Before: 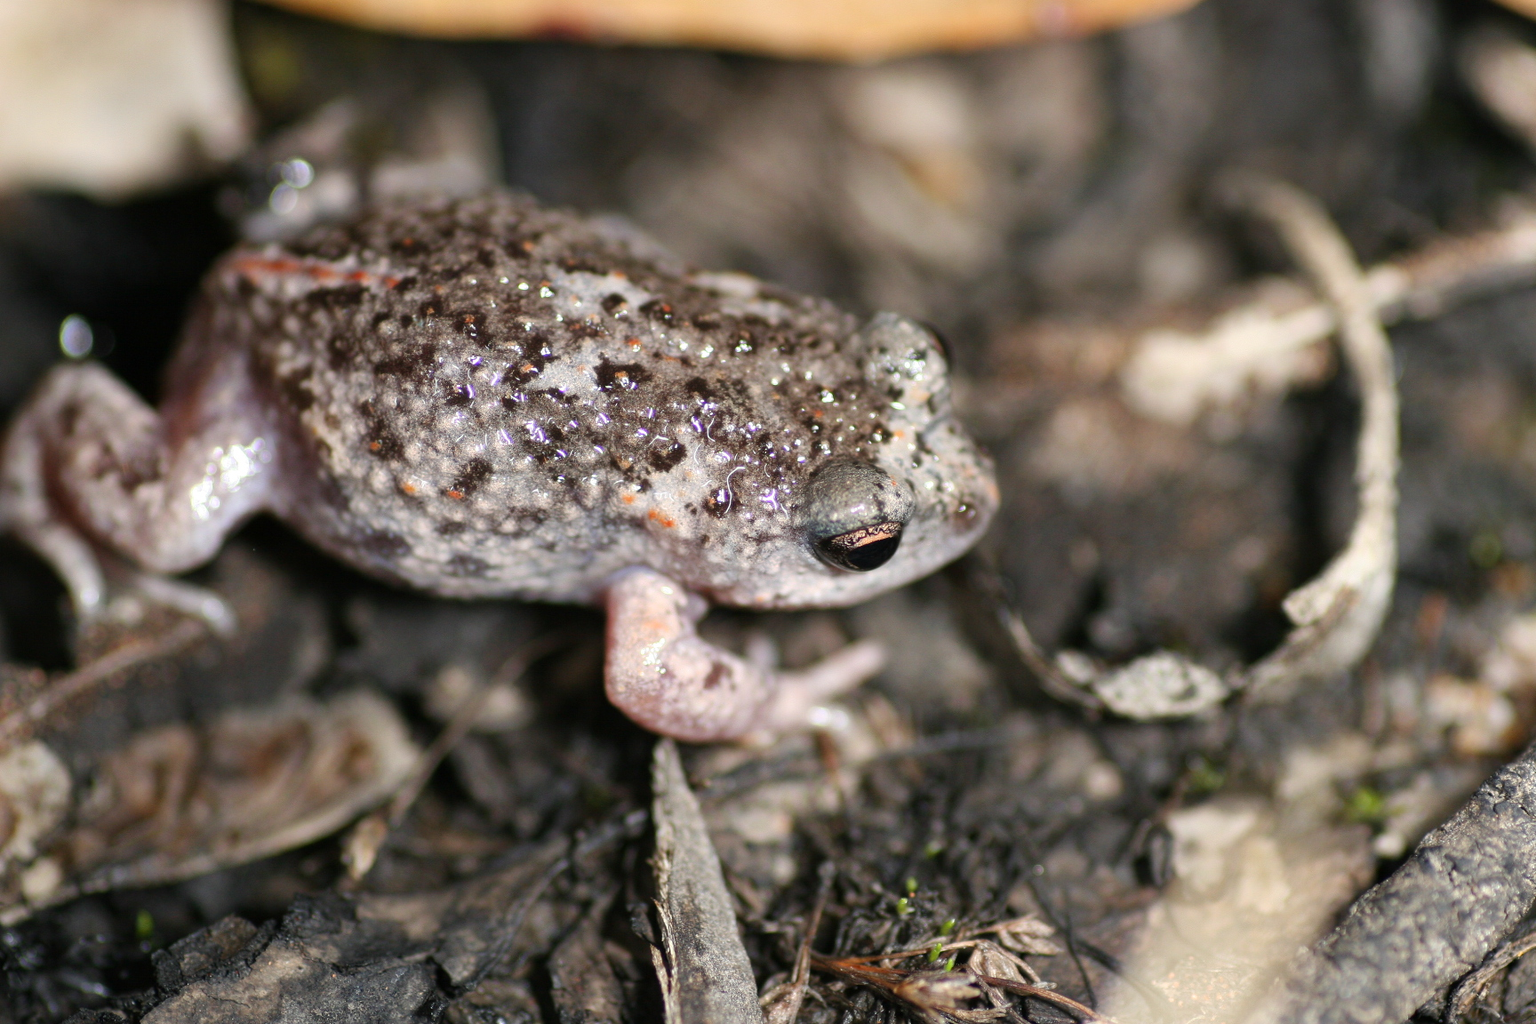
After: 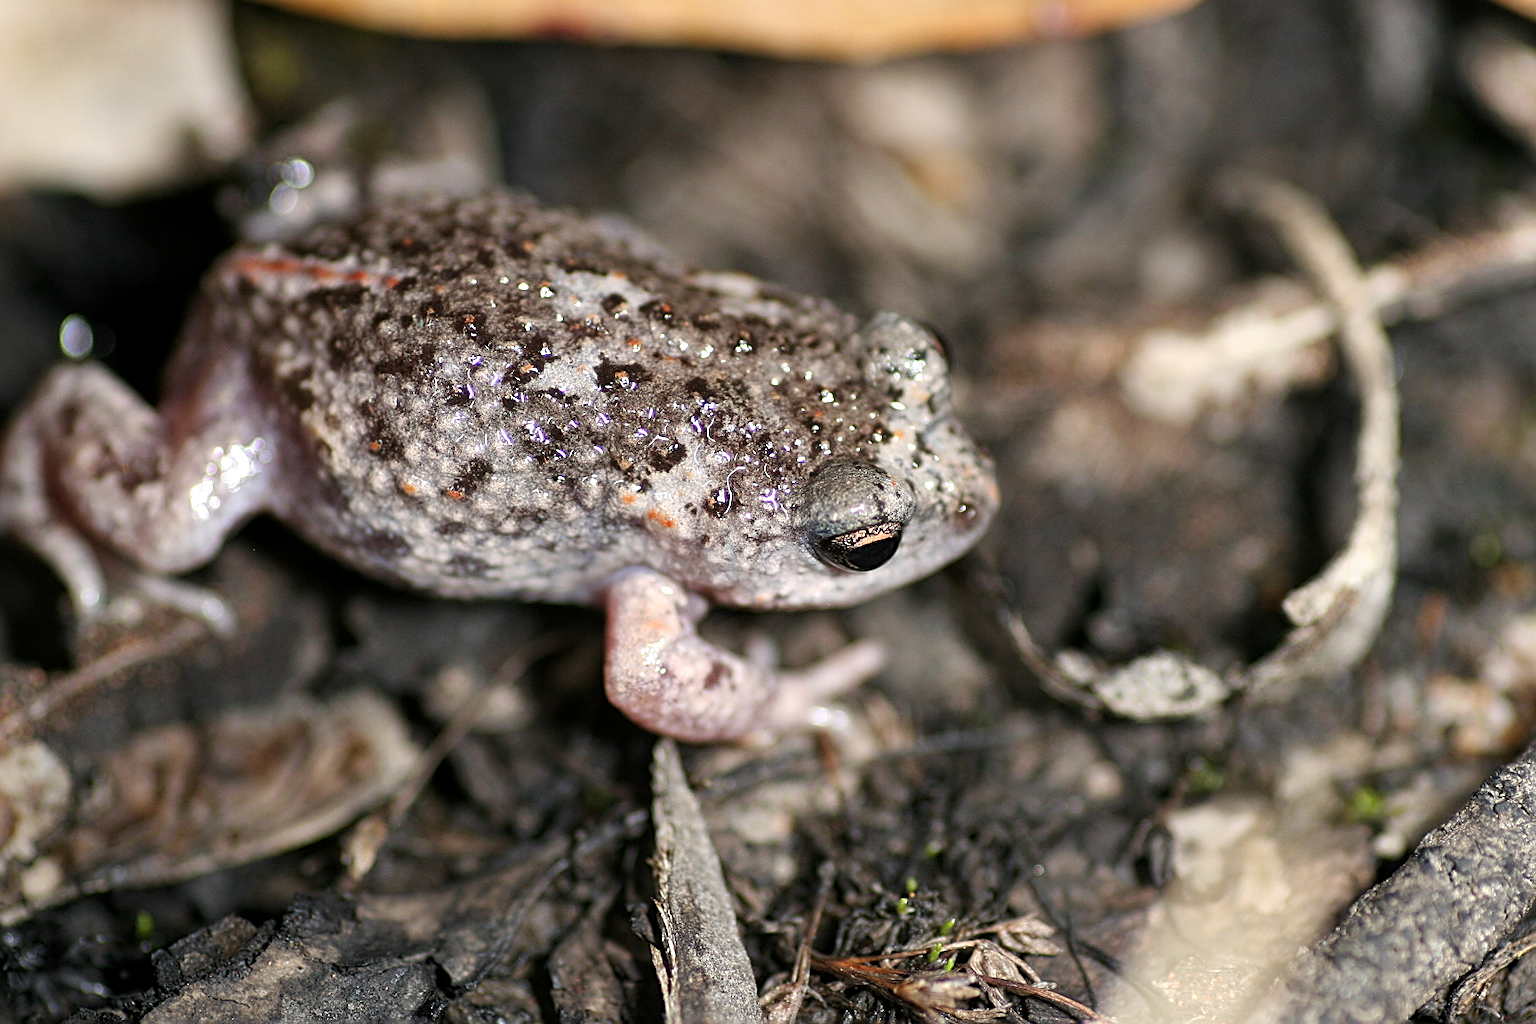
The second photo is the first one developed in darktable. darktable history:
local contrast: highlights 100%, shadows 100%, detail 120%, midtone range 0.2
sharpen: amount 0.901
